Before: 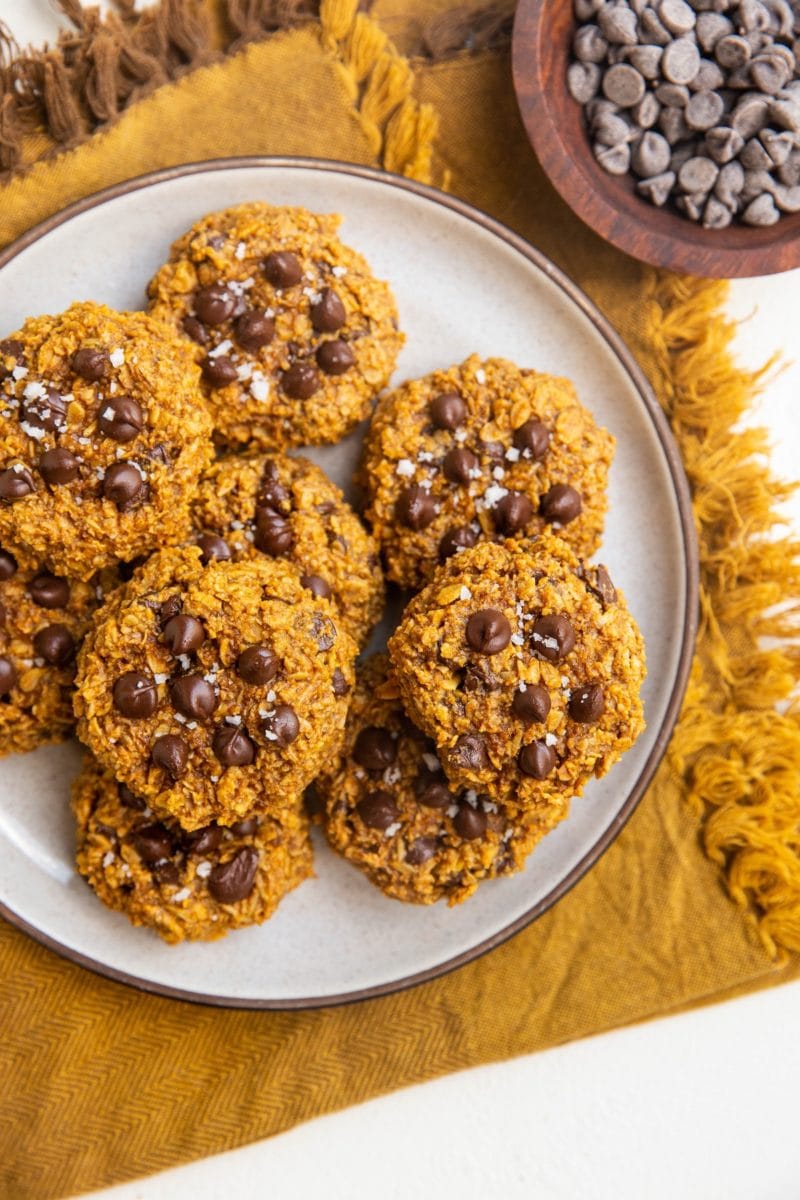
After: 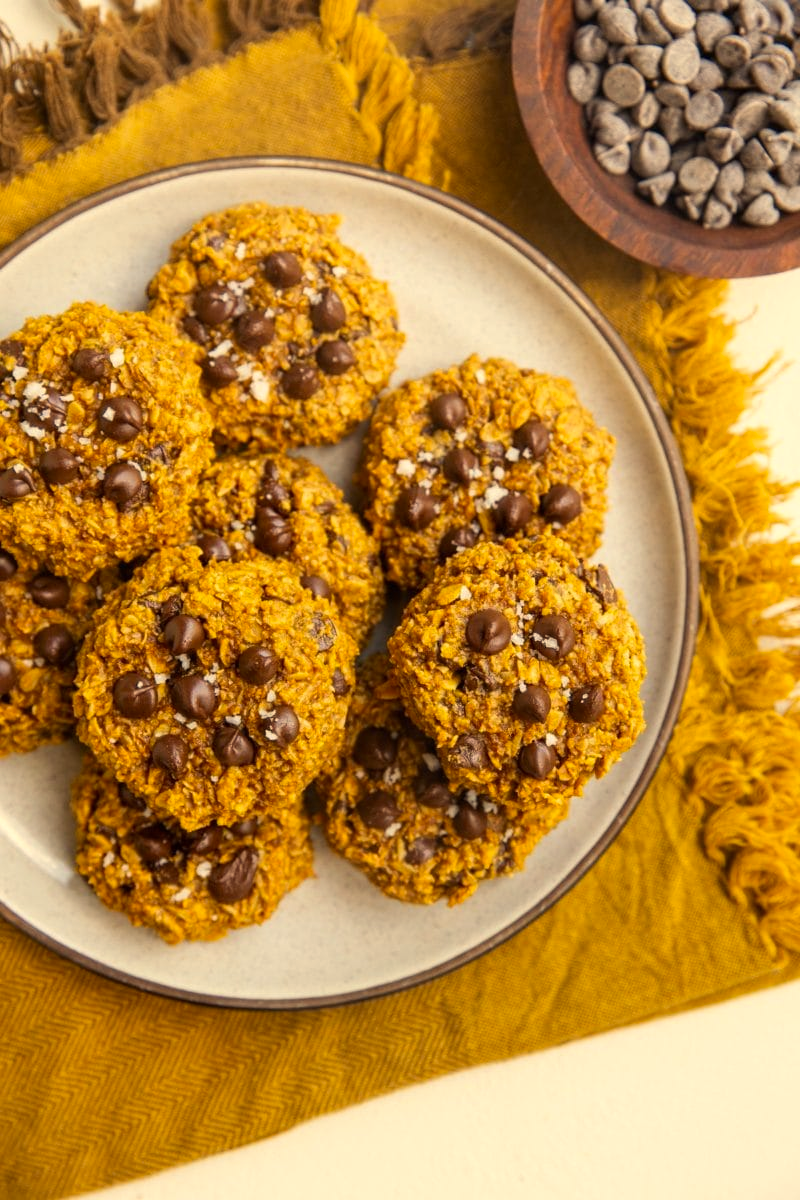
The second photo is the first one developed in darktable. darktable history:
color correction: highlights a* 2.51, highlights b* 22.72
